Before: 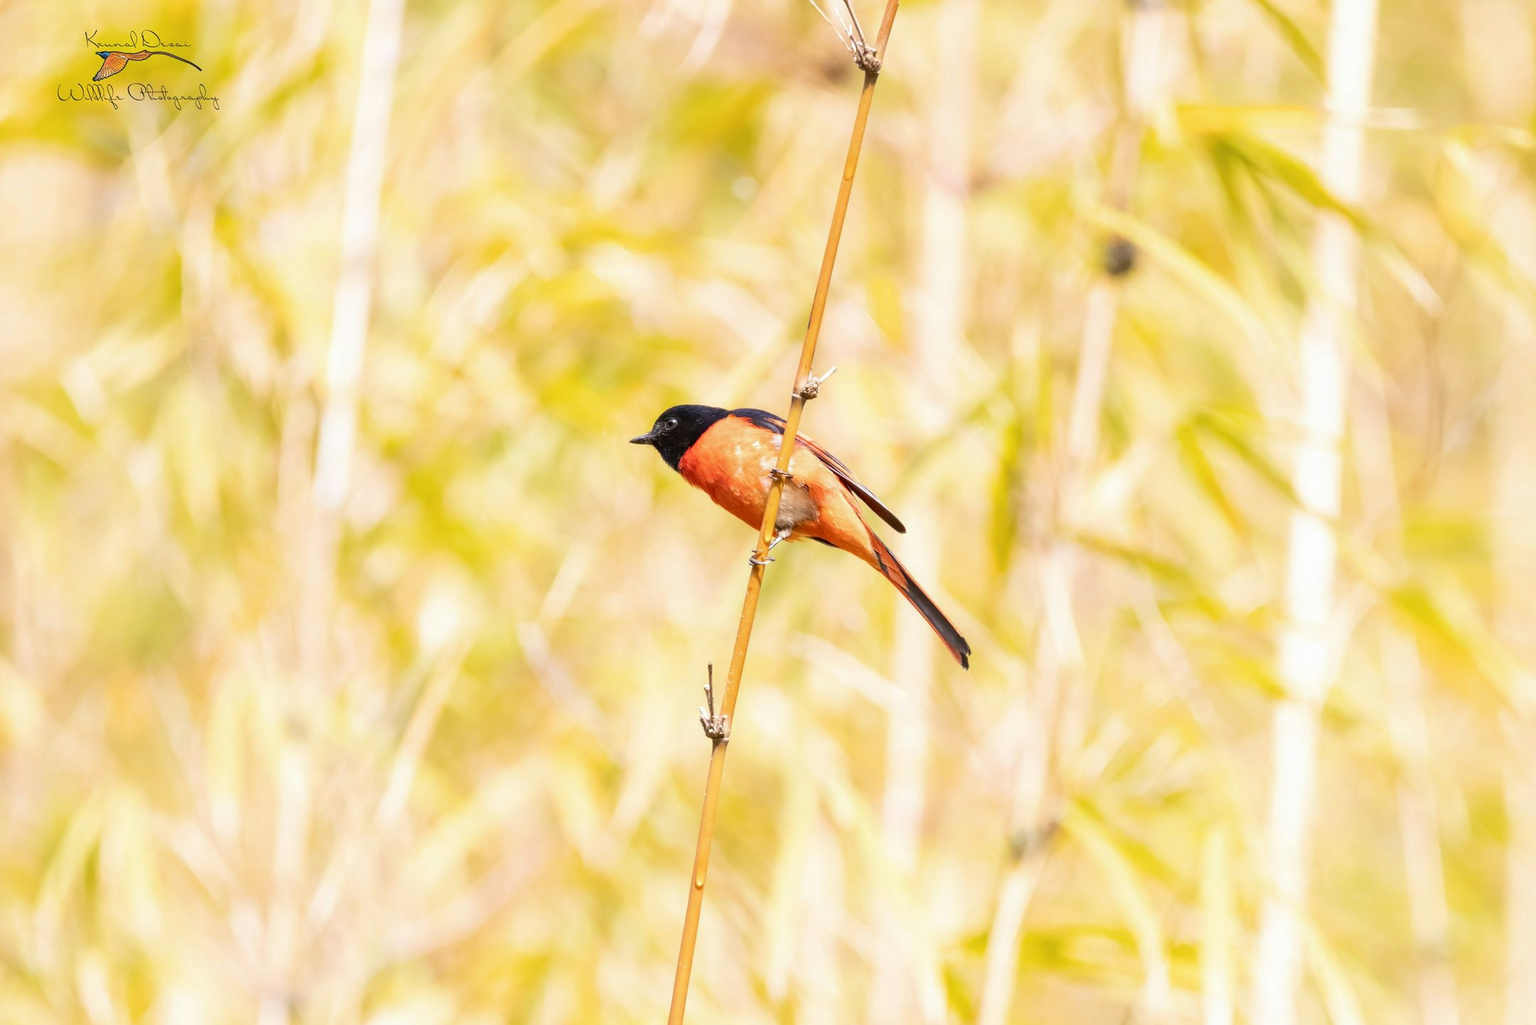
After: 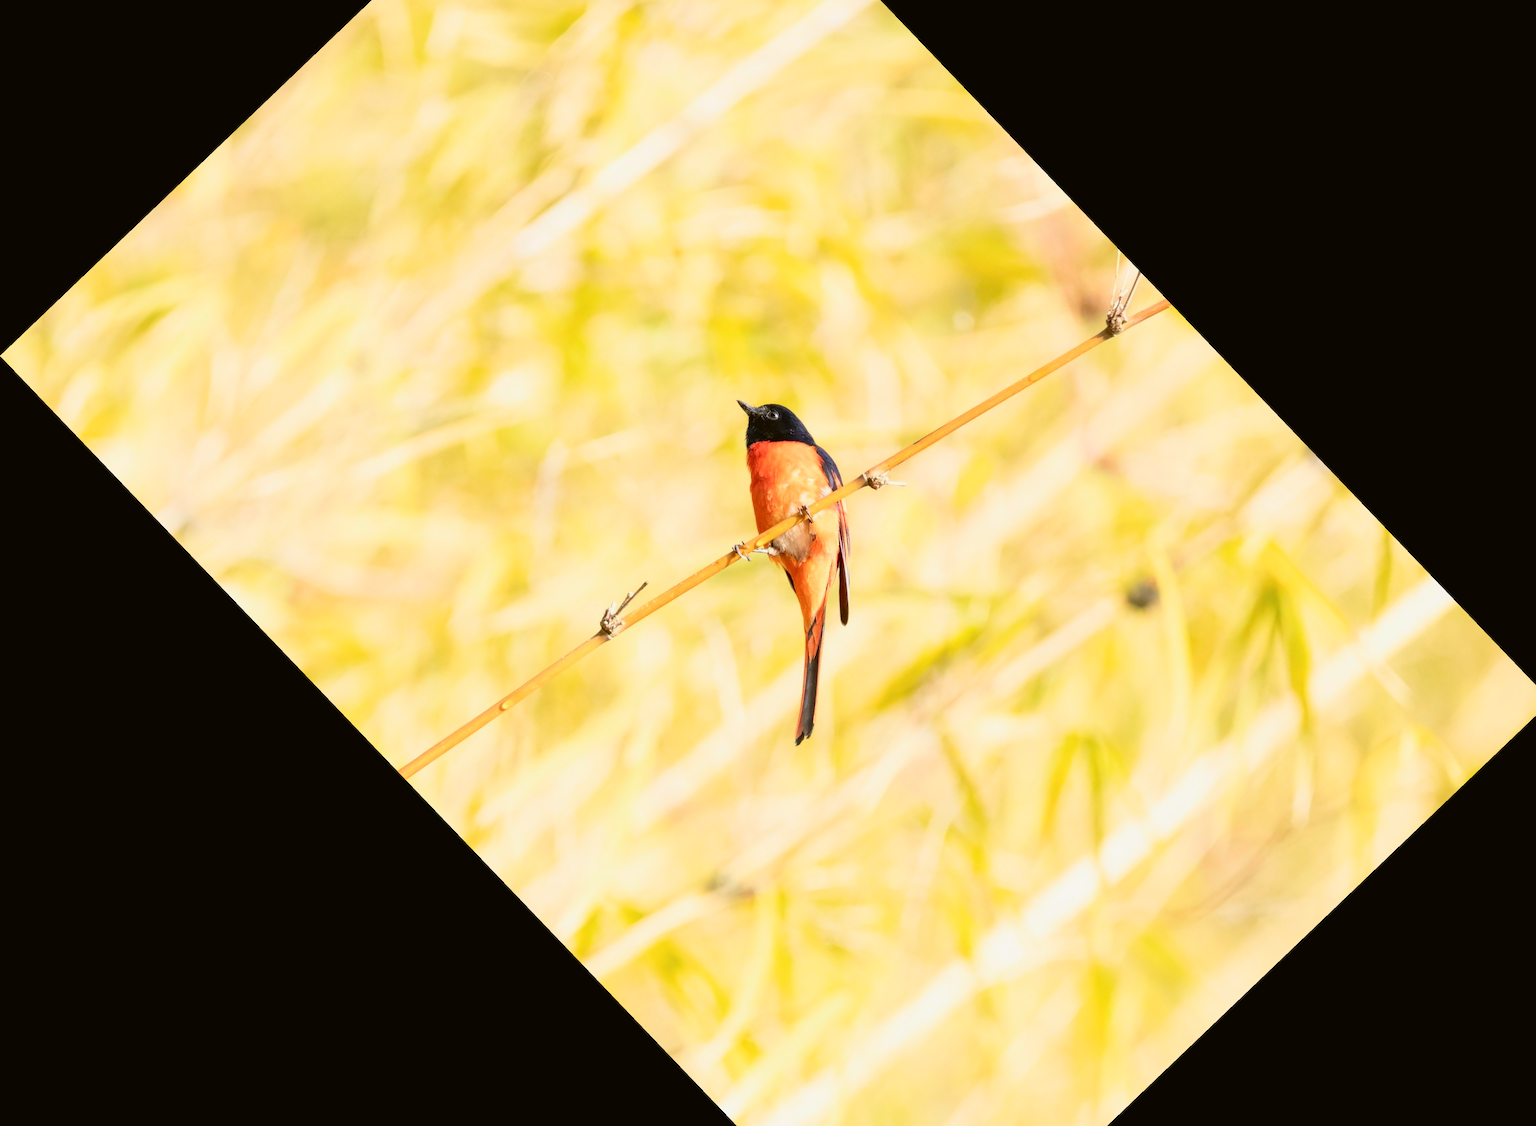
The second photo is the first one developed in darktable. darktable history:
crop and rotate: angle -46.26°, top 16.234%, right 0.912%, bottom 11.704%
tone curve: curves: ch0 [(0, 0.021) (0.049, 0.044) (0.152, 0.14) (0.328, 0.377) (0.473, 0.543) (0.641, 0.705) (0.85, 0.894) (1, 0.969)]; ch1 [(0, 0) (0.302, 0.331) (0.433, 0.432) (0.472, 0.47) (0.502, 0.503) (0.527, 0.521) (0.564, 0.58) (0.614, 0.626) (0.677, 0.701) (0.859, 0.885) (1, 1)]; ch2 [(0, 0) (0.33, 0.301) (0.447, 0.44) (0.487, 0.496) (0.502, 0.516) (0.535, 0.563) (0.565, 0.593) (0.608, 0.638) (1, 1)], color space Lab, independent channels, preserve colors none
